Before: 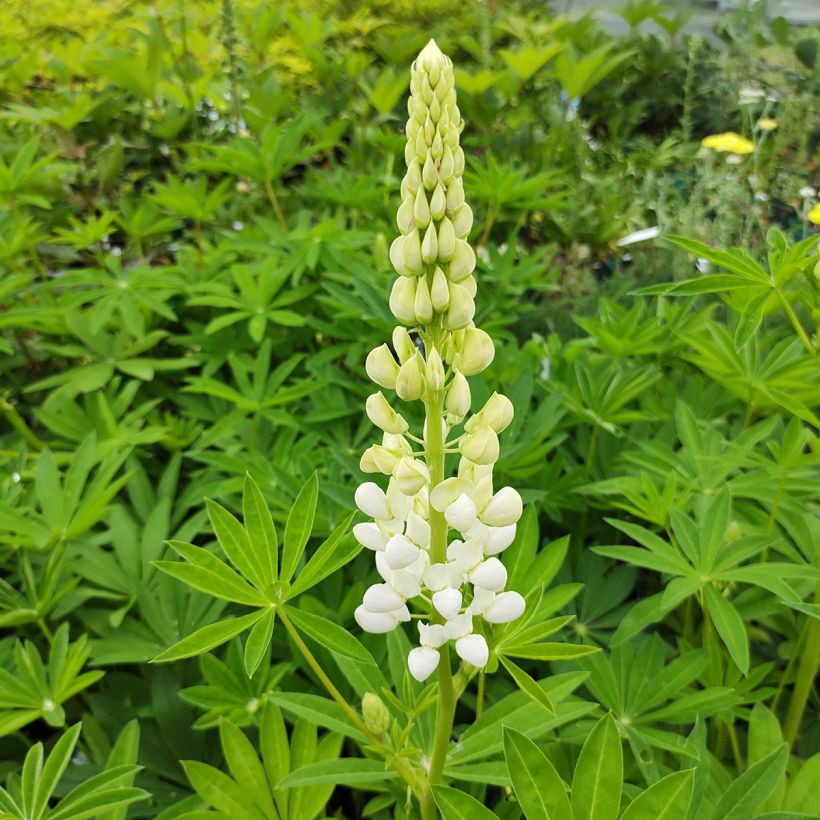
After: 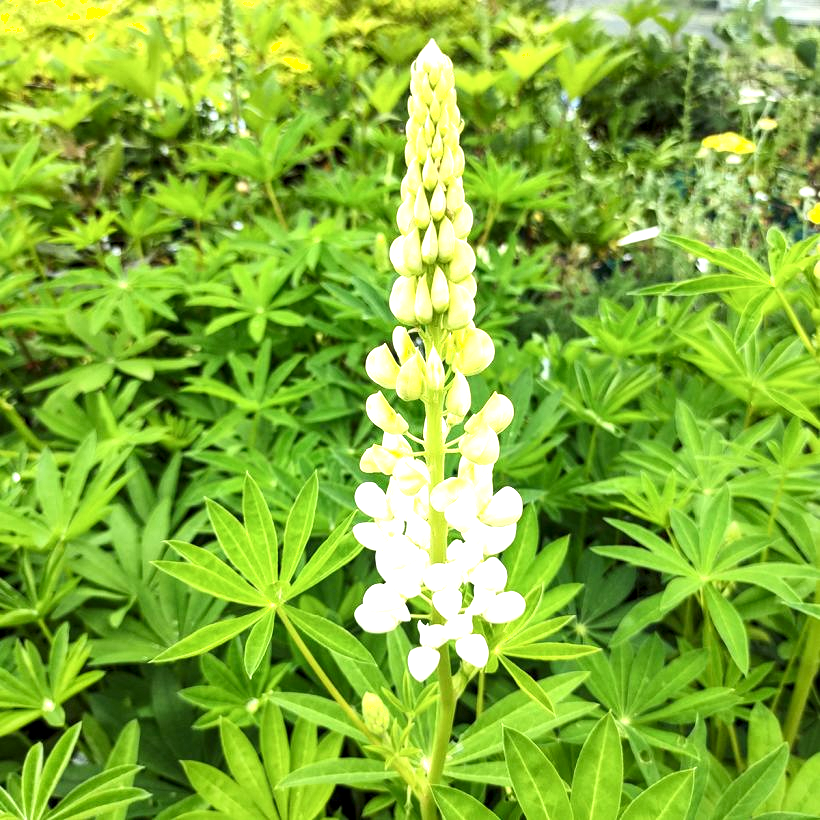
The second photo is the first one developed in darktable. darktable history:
tone equalizer: -8 EV -1.09 EV, -7 EV -1.04 EV, -6 EV -0.886 EV, -5 EV -0.563 EV, -3 EV 0.546 EV, -2 EV 0.879 EV, -1 EV 0.996 EV, +0 EV 1.07 EV, smoothing diameter 24.8%, edges refinement/feathering 12.15, preserve details guided filter
shadows and highlights: shadows 0.462, highlights 38.01
local contrast: shadows 94%, midtone range 0.498
